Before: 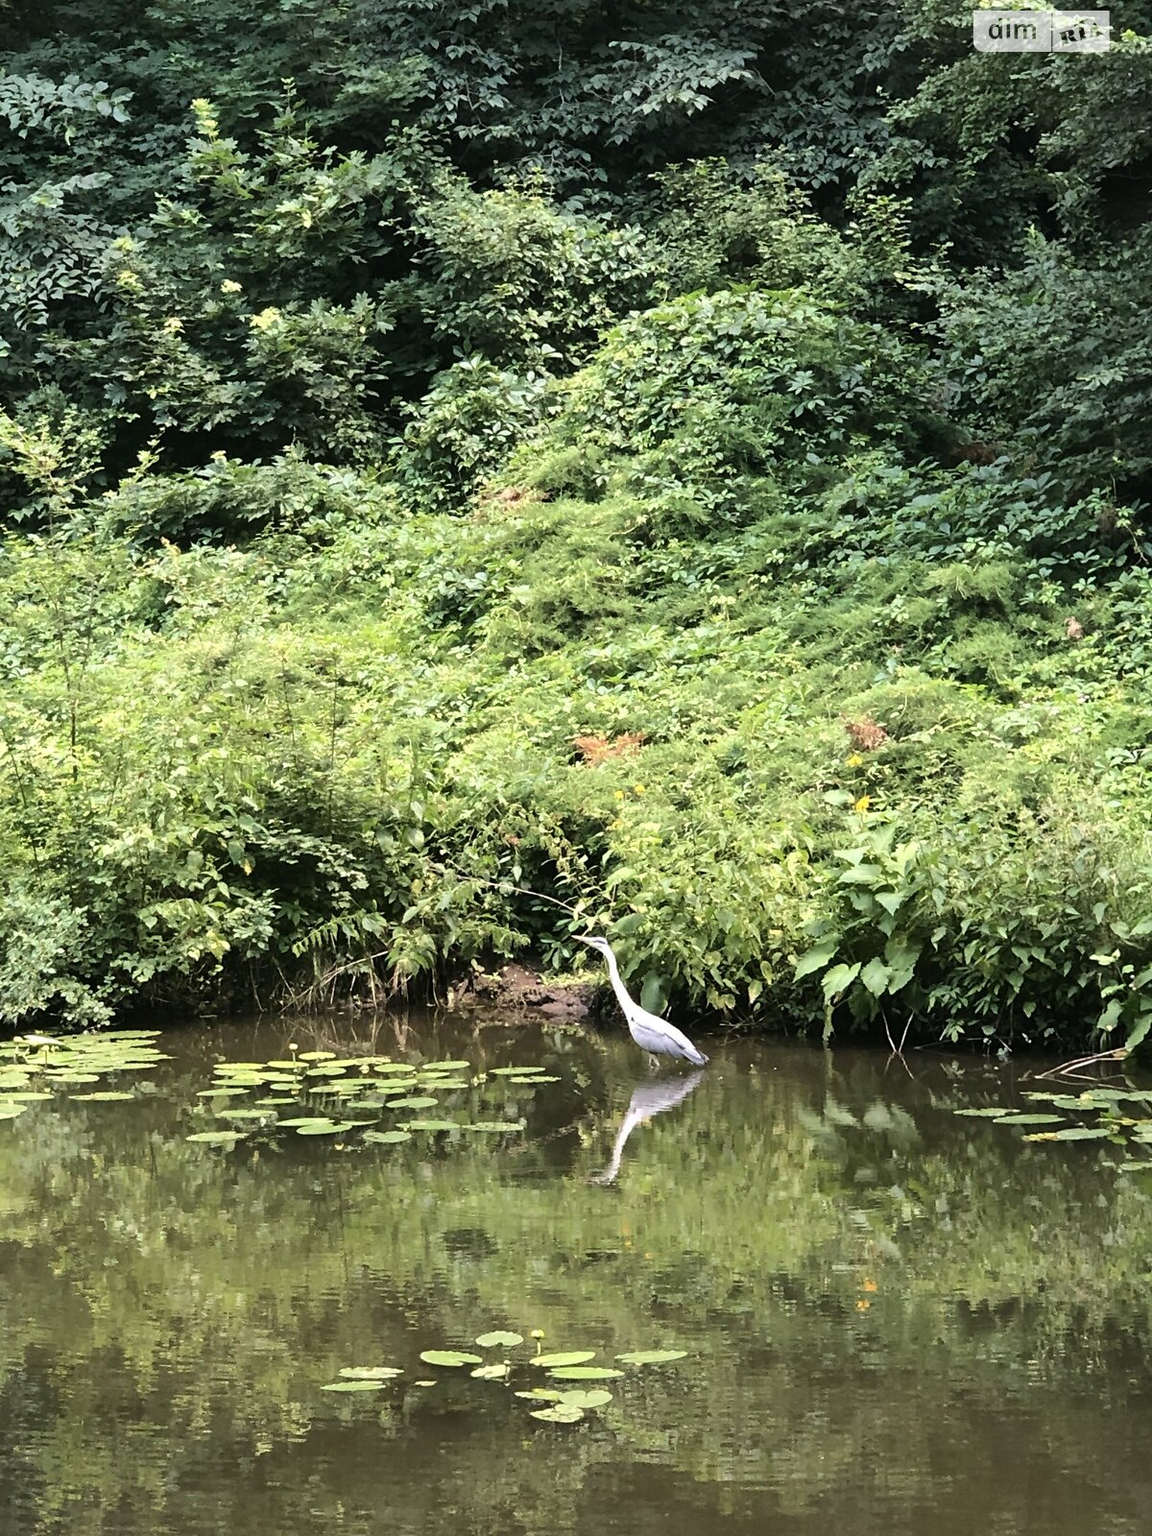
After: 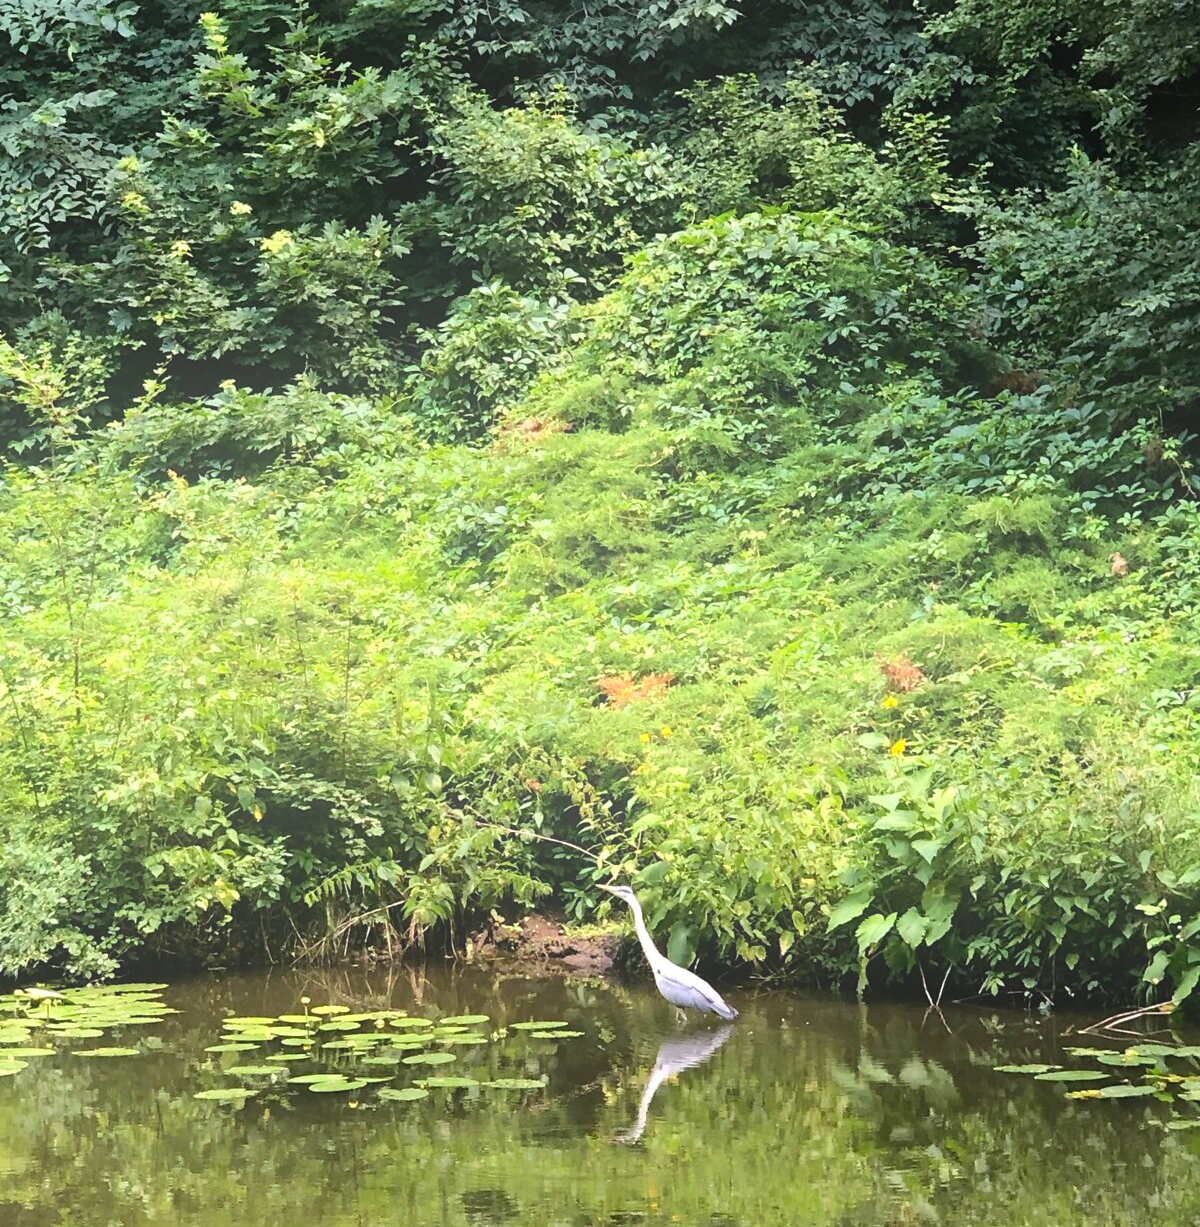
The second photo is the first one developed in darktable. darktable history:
crop: top 5.667%, bottom 17.637%
bloom: size 40%
color correction: saturation 1.34
